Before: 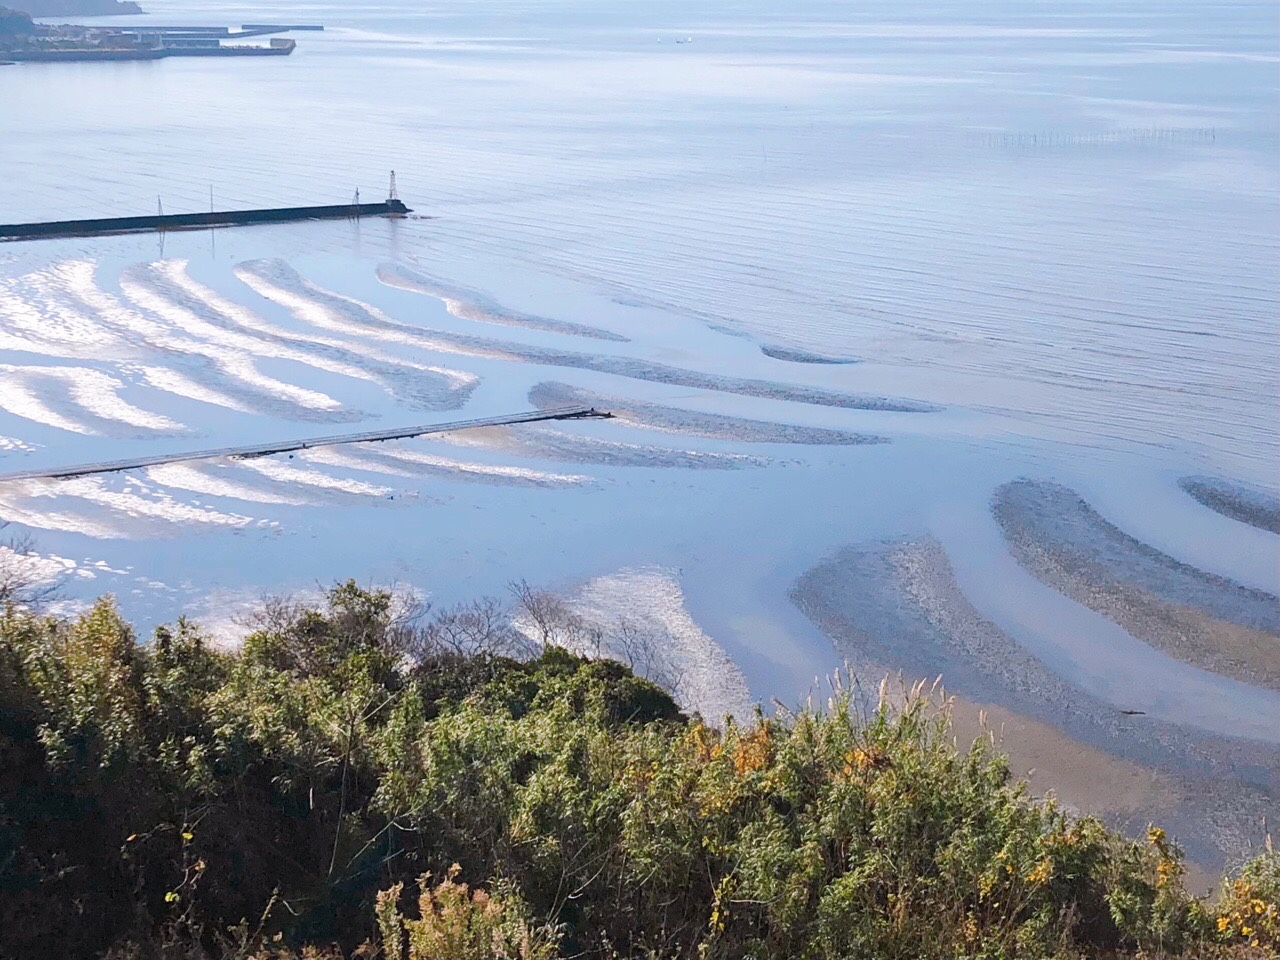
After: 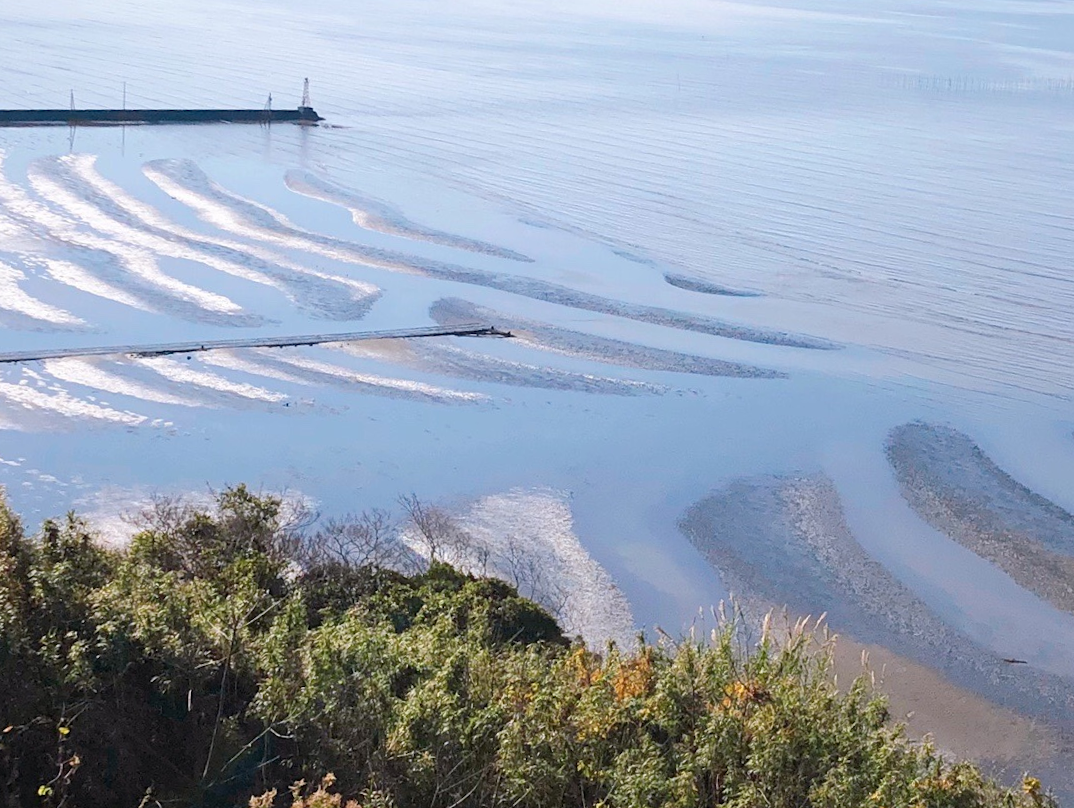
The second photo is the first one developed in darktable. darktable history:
crop and rotate: angle -3.26°, left 5.053%, top 5.229%, right 4.793%, bottom 4.286%
